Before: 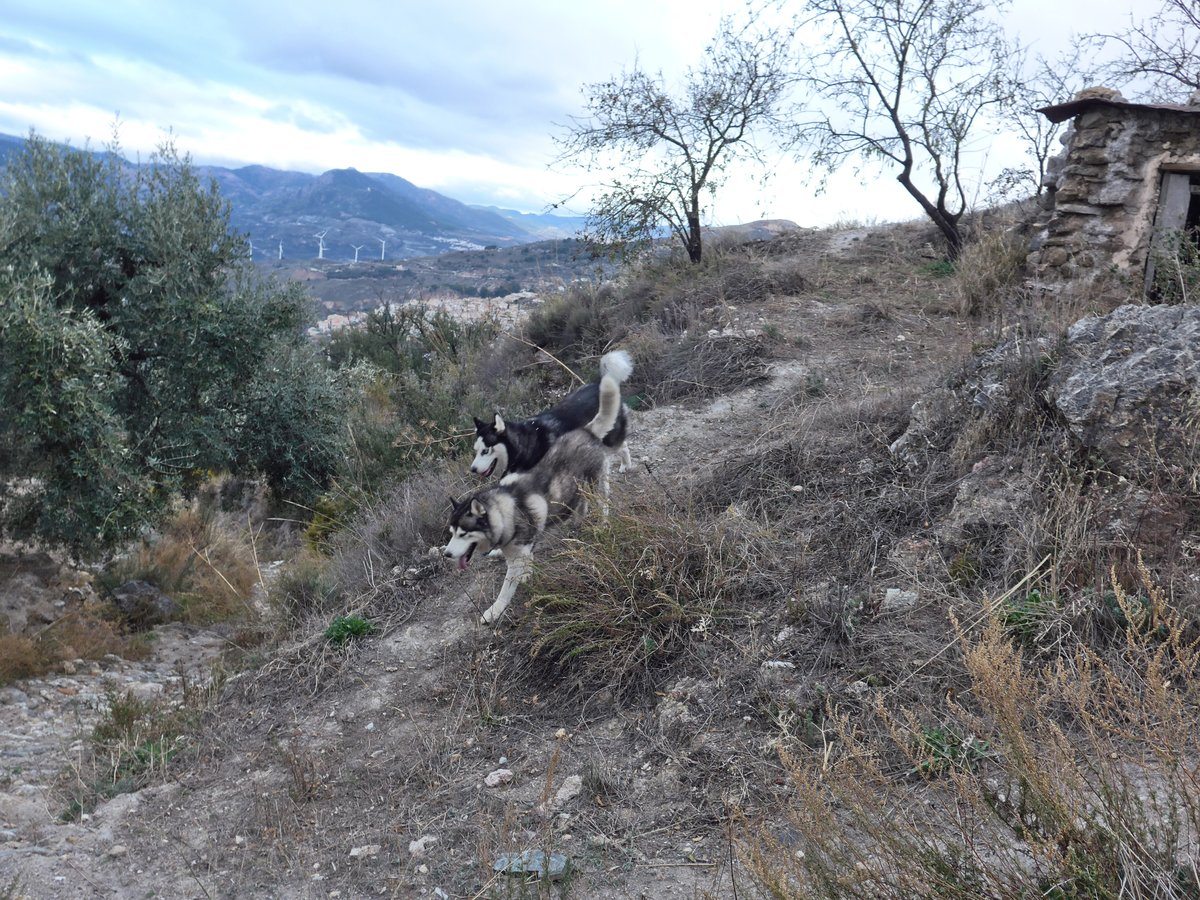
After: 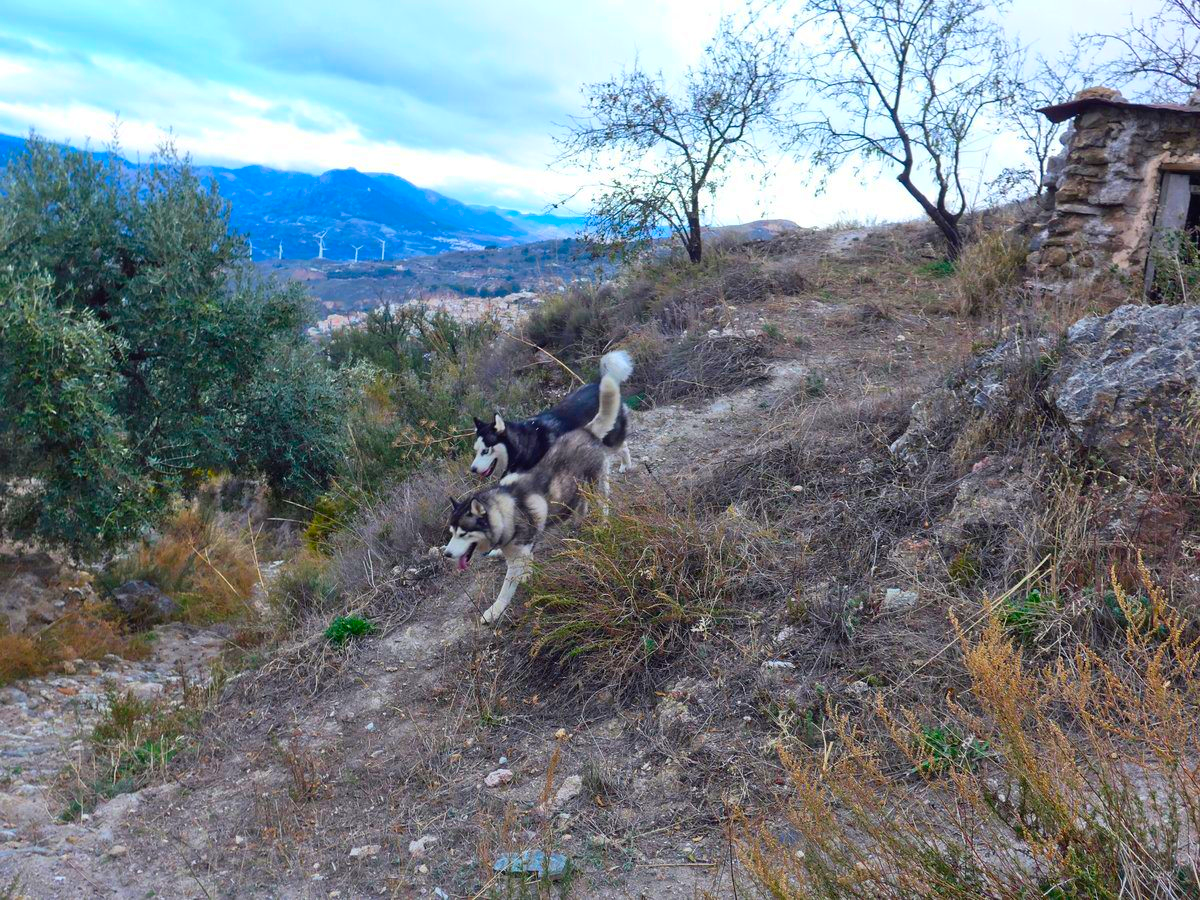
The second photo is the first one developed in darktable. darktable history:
color correction: highlights b* 0.019, saturation 2.1
